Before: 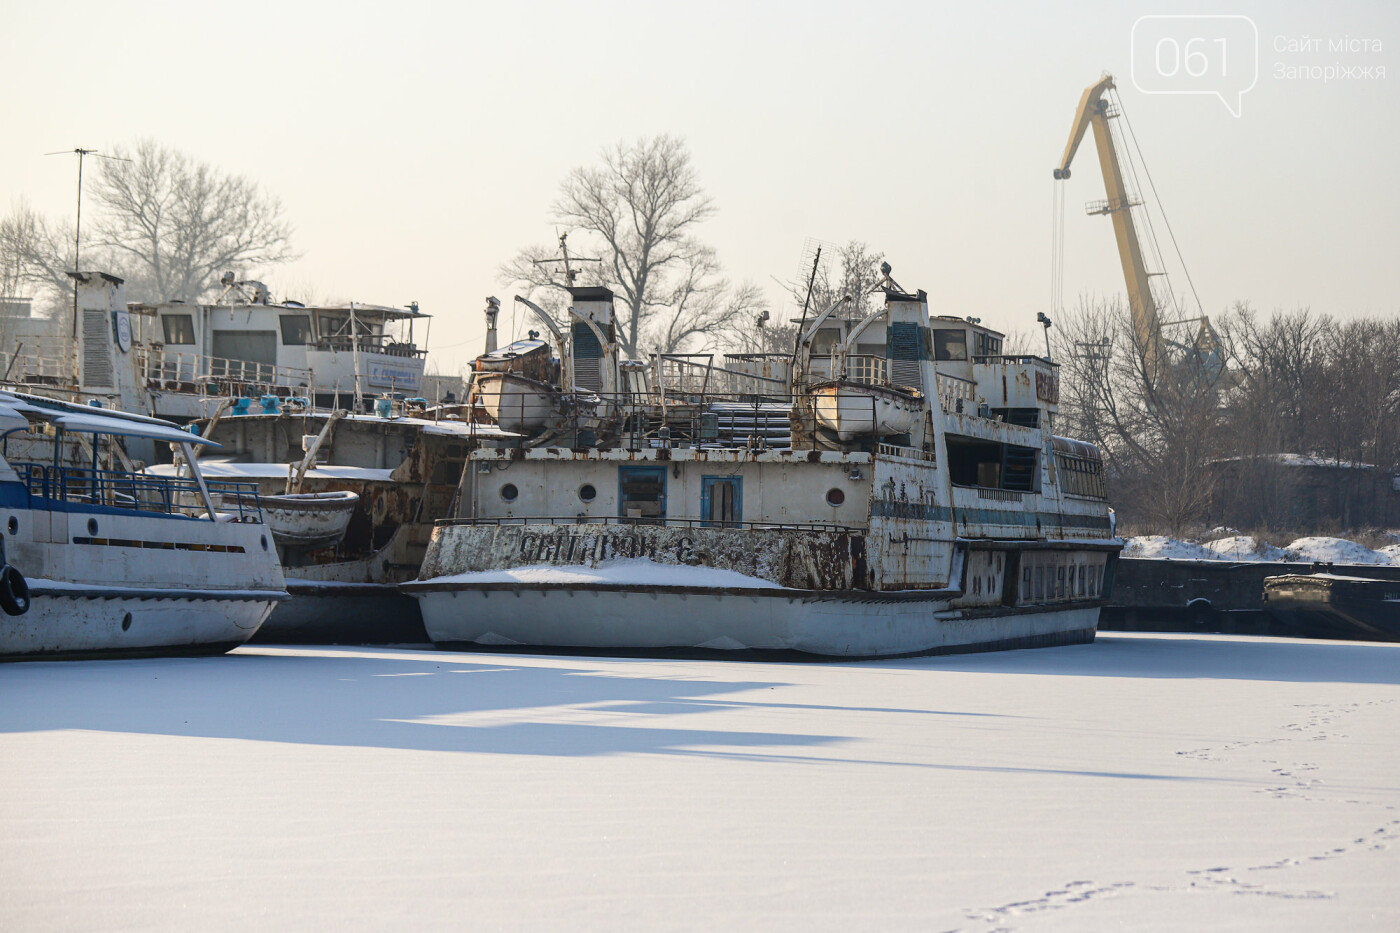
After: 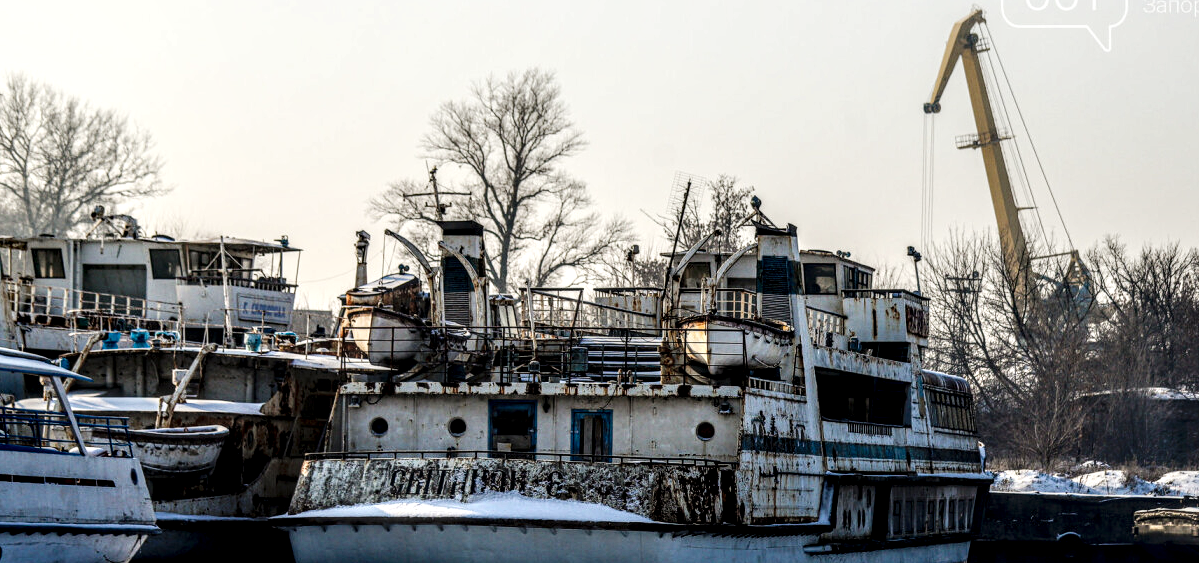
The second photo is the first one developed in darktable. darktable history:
crop and rotate: left 9.345%, top 7.22%, right 4.982%, bottom 32.331%
local contrast: highlights 19%, detail 186%
tone curve: curves: ch0 [(0, 0) (0.003, 0.02) (0.011, 0.021) (0.025, 0.022) (0.044, 0.023) (0.069, 0.026) (0.1, 0.04) (0.136, 0.06) (0.177, 0.092) (0.224, 0.127) (0.277, 0.176) (0.335, 0.258) (0.399, 0.349) (0.468, 0.444) (0.543, 0.546) (0.623, 0.649) (0.709, 0.754) (0.801, 0.842) (0.898, 0.922) (1, 1)], preserve colors none
